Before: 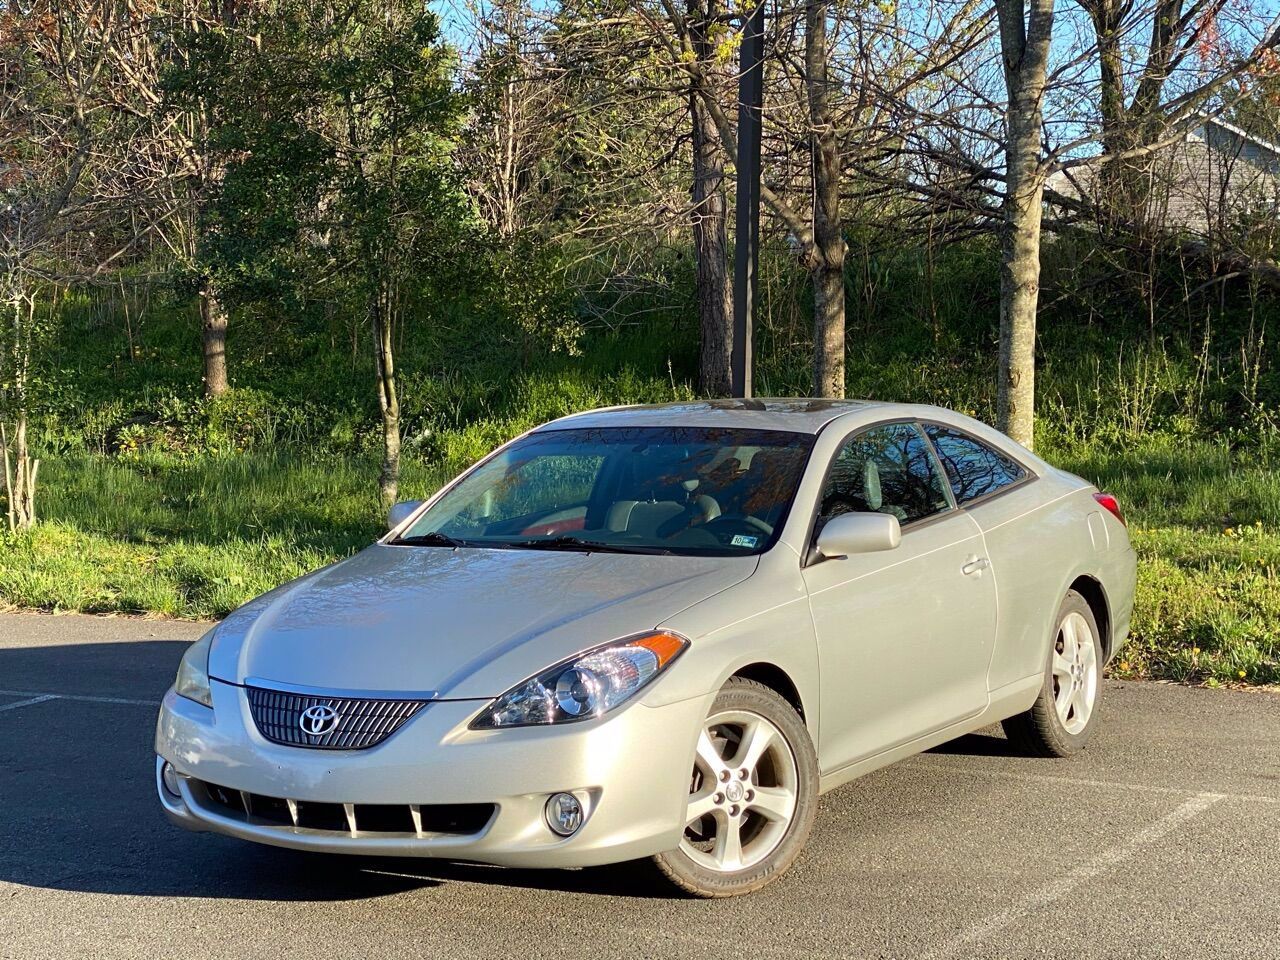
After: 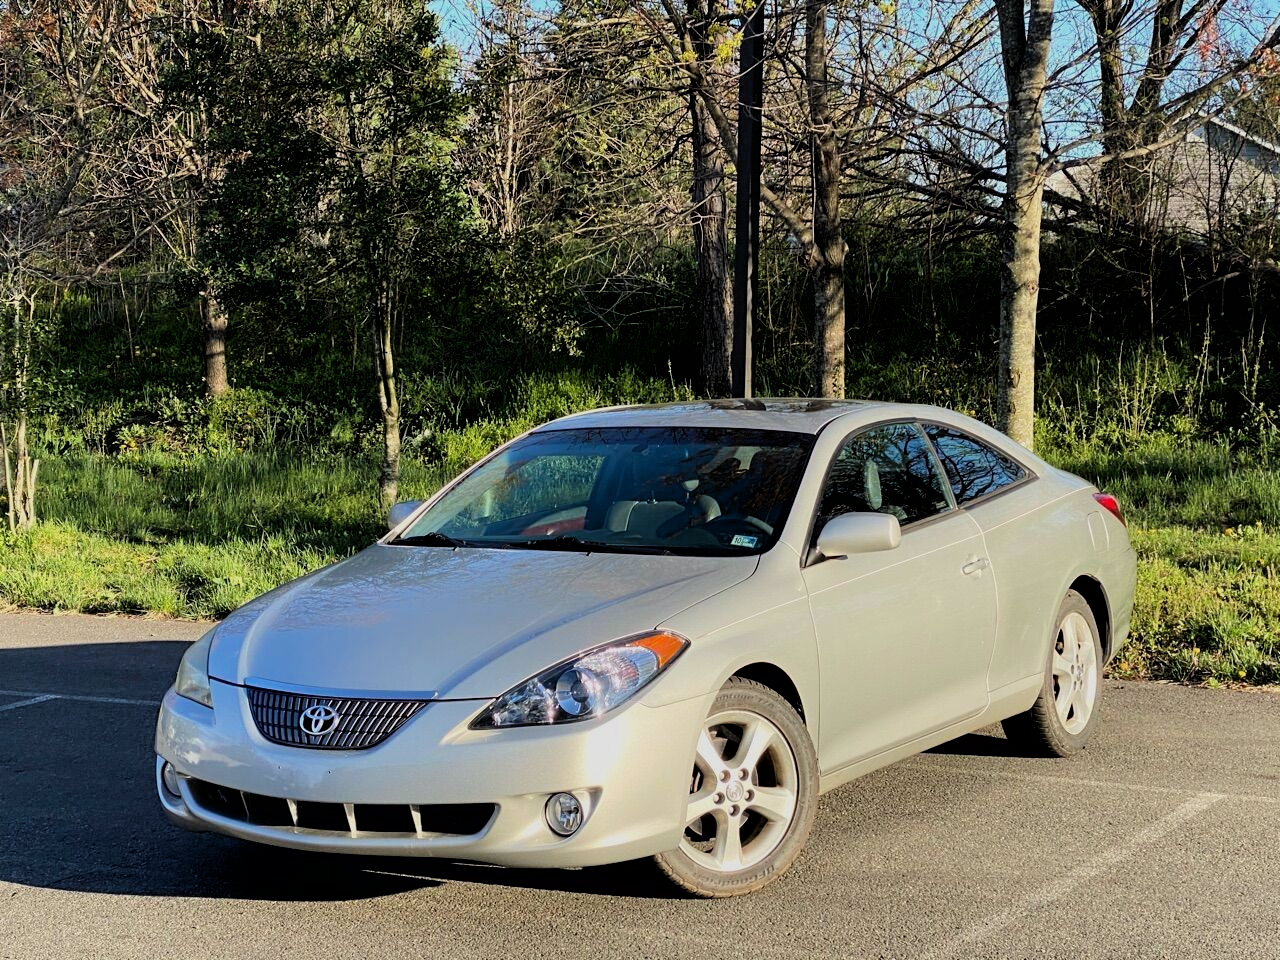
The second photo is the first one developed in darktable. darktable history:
filmic rgb: black relative exposure -5.04 EV, white relative exposure 3.98 EV, hardness 2.9, contrast 1.183, color science v6 (2022)
